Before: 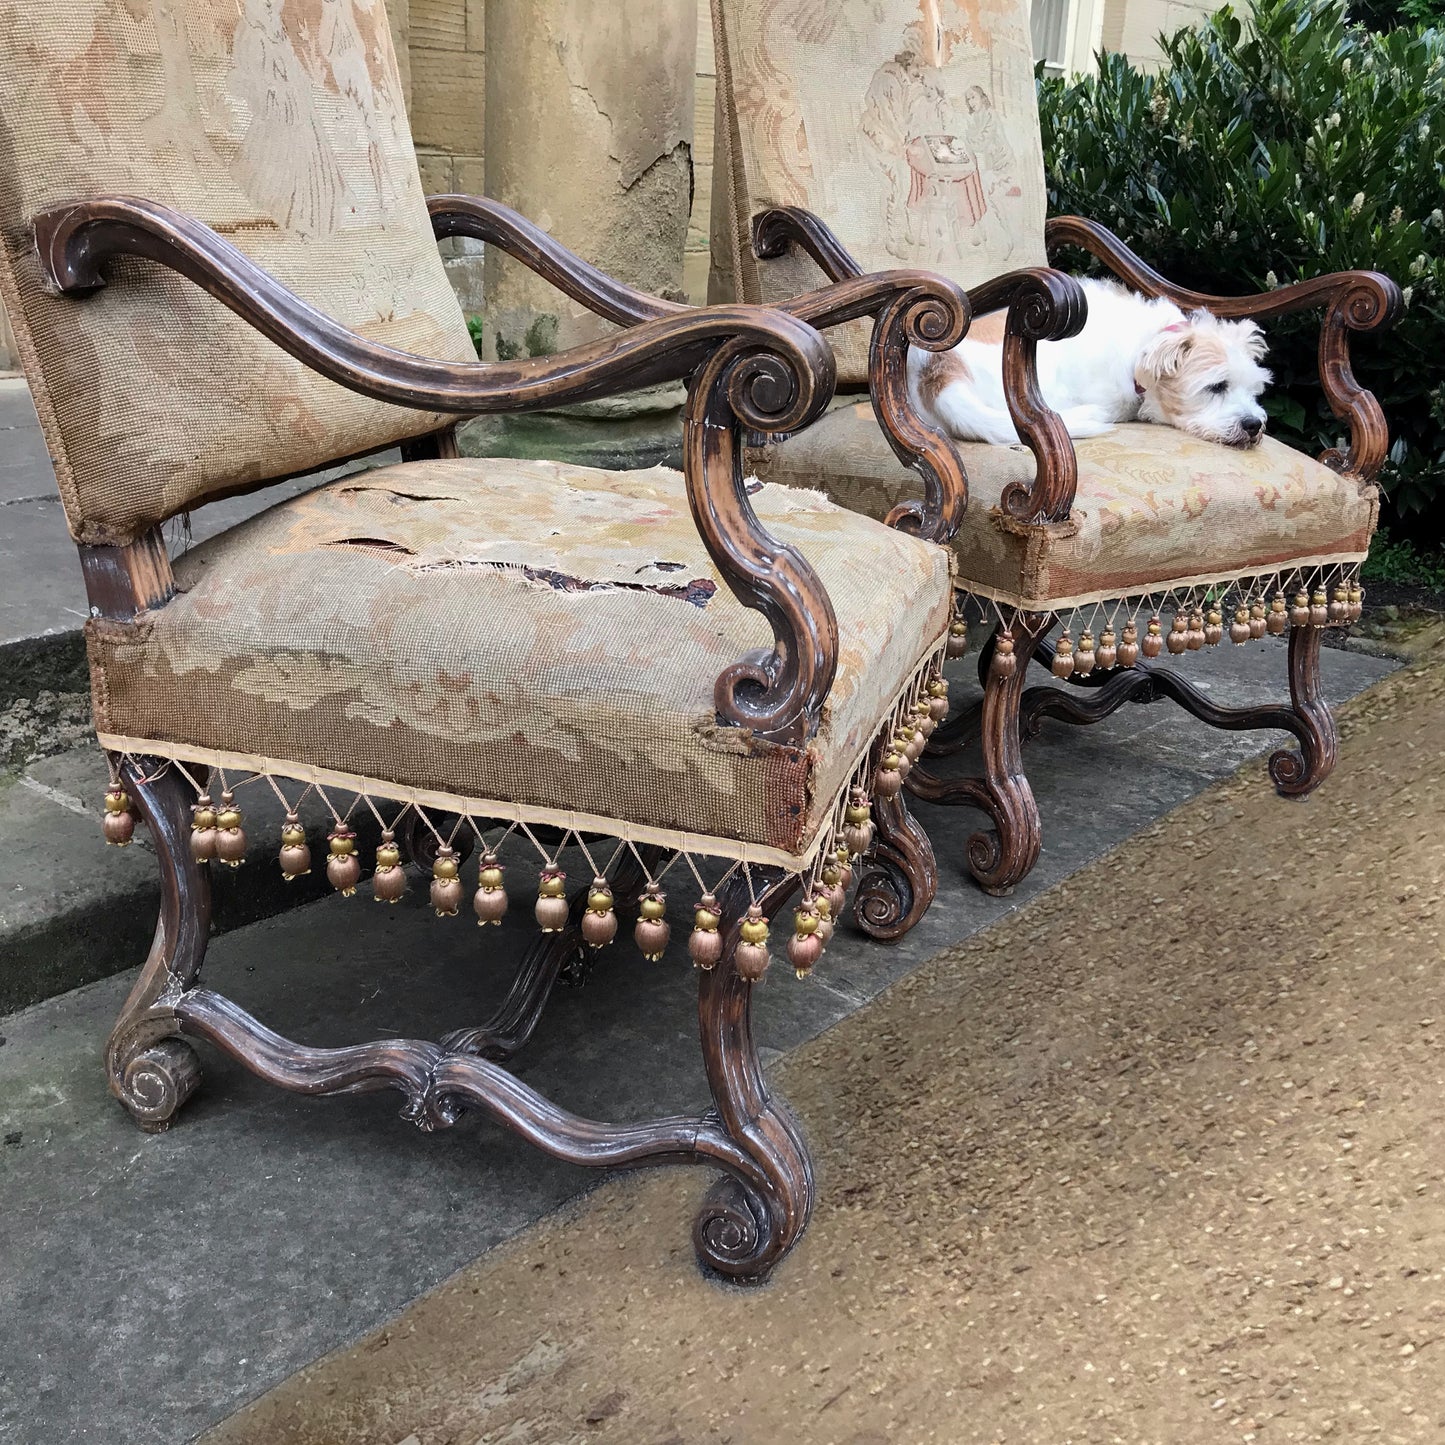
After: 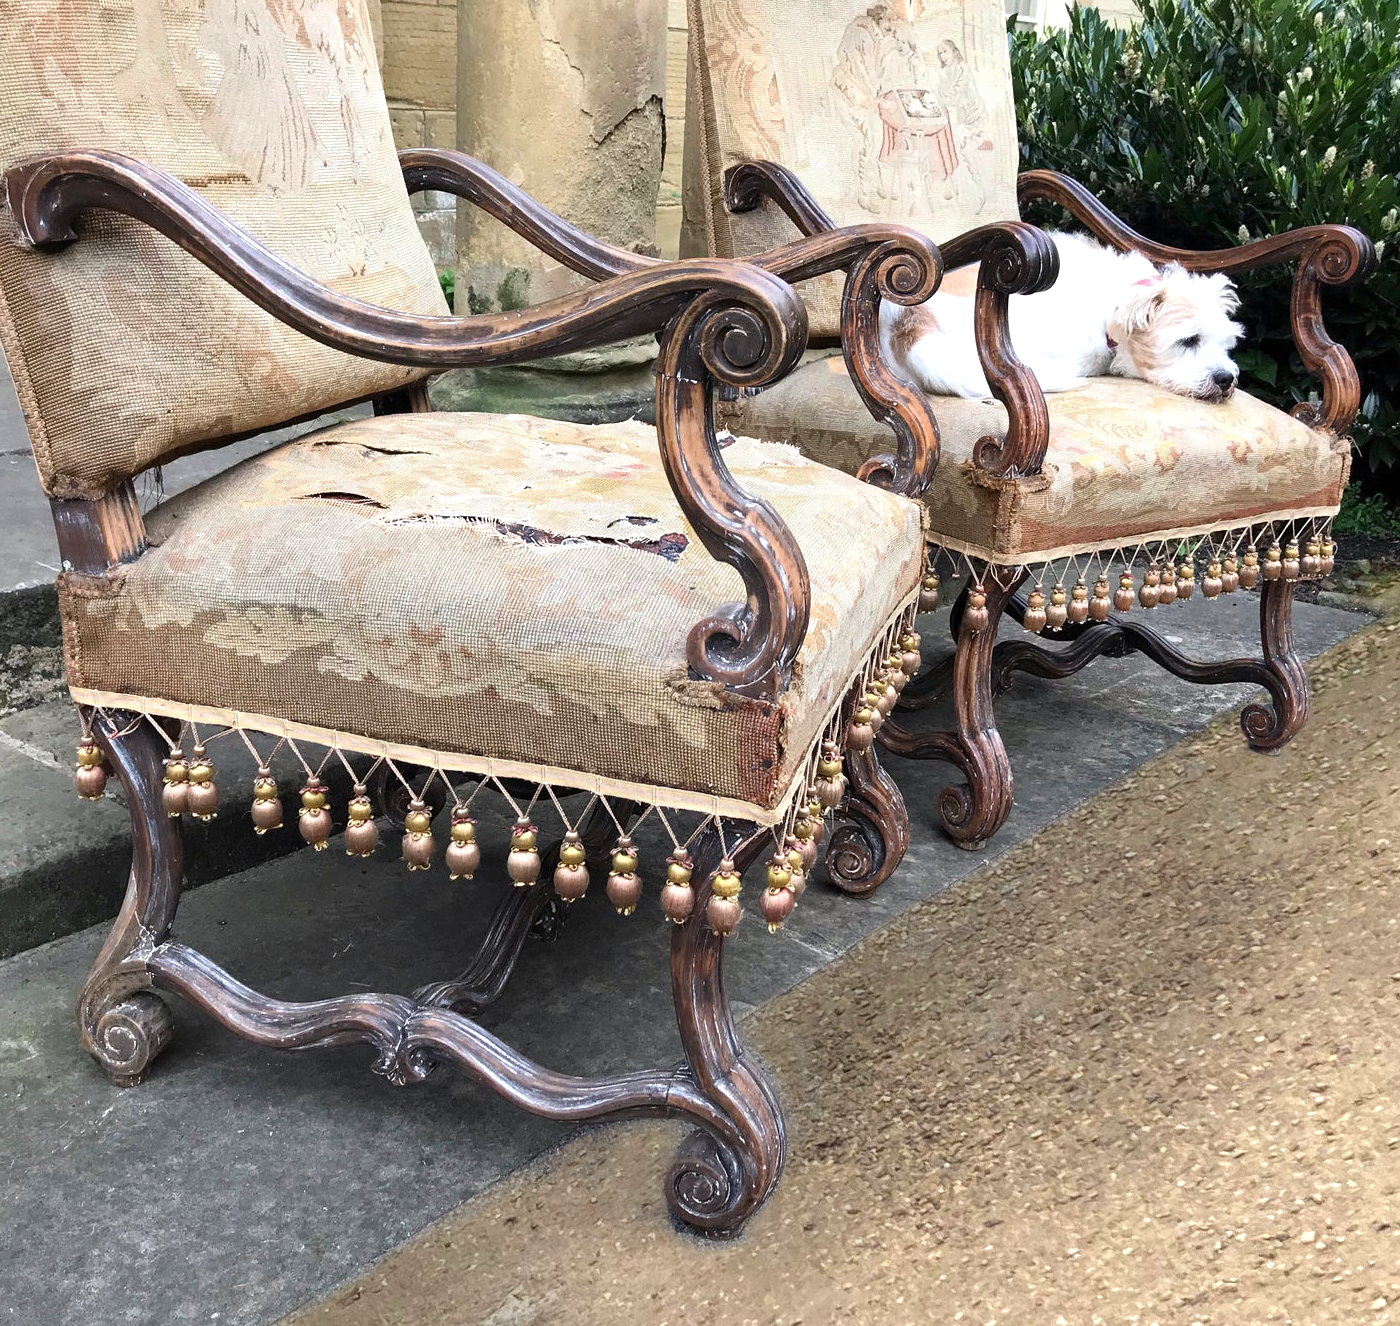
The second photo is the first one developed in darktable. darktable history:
crop: left 1.964%, top 3.251%, right 1.122%, bottom 4.933%
exposure: black level correction 0, exposure 0.5 EV, compensate exposure bias true, compensate highlight preservation false
